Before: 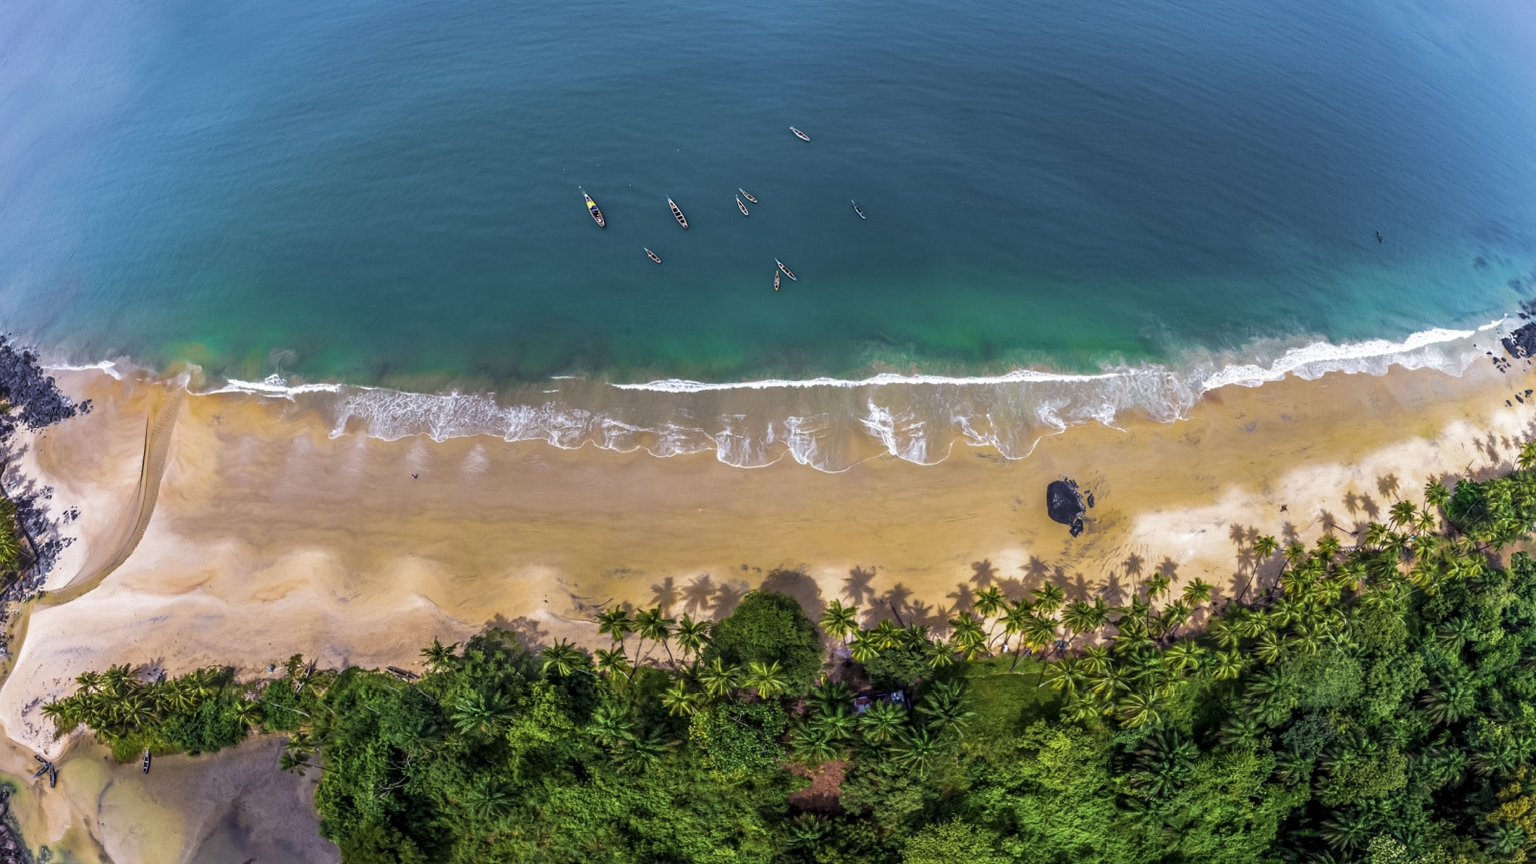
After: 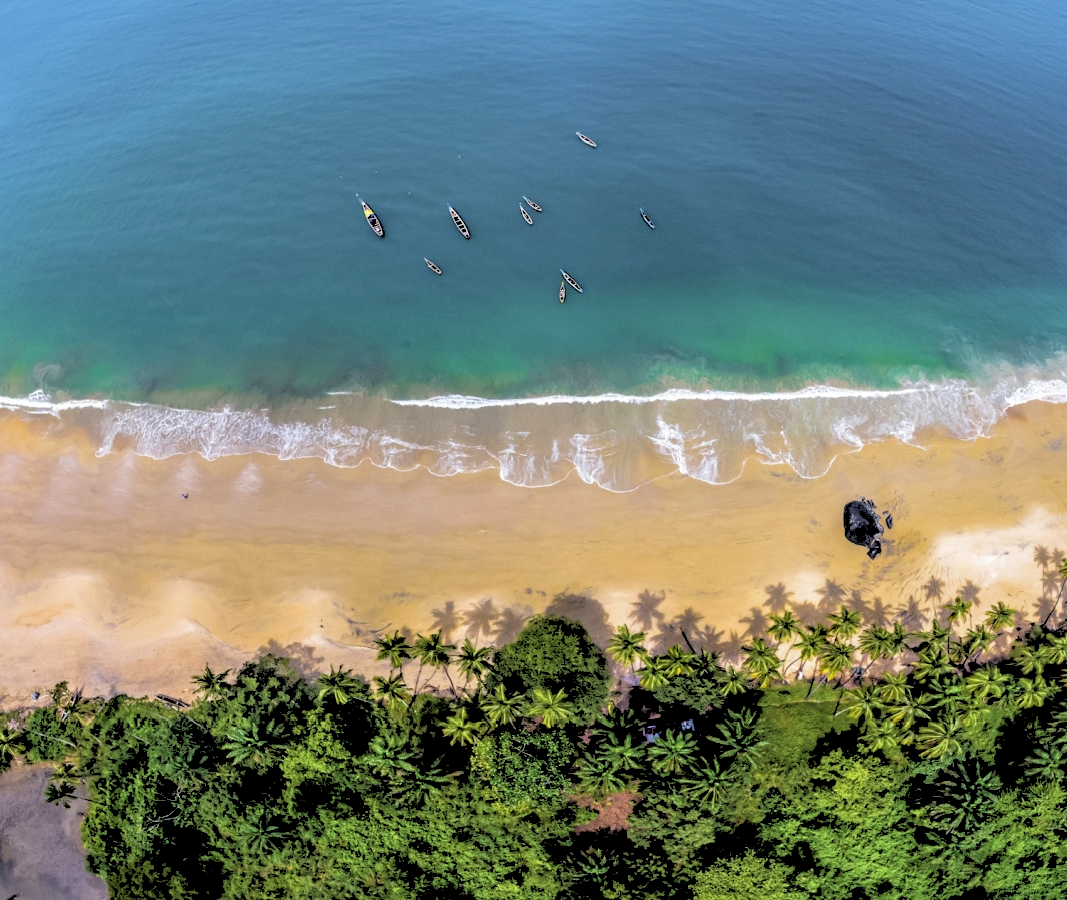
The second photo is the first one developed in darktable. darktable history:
rgb levels: levels [[0.027, 0.429, 0.996], [0, 0.5, 1], [0, 0.5, 1]]
crop and rotate: left 15.446%, right 17.836%
